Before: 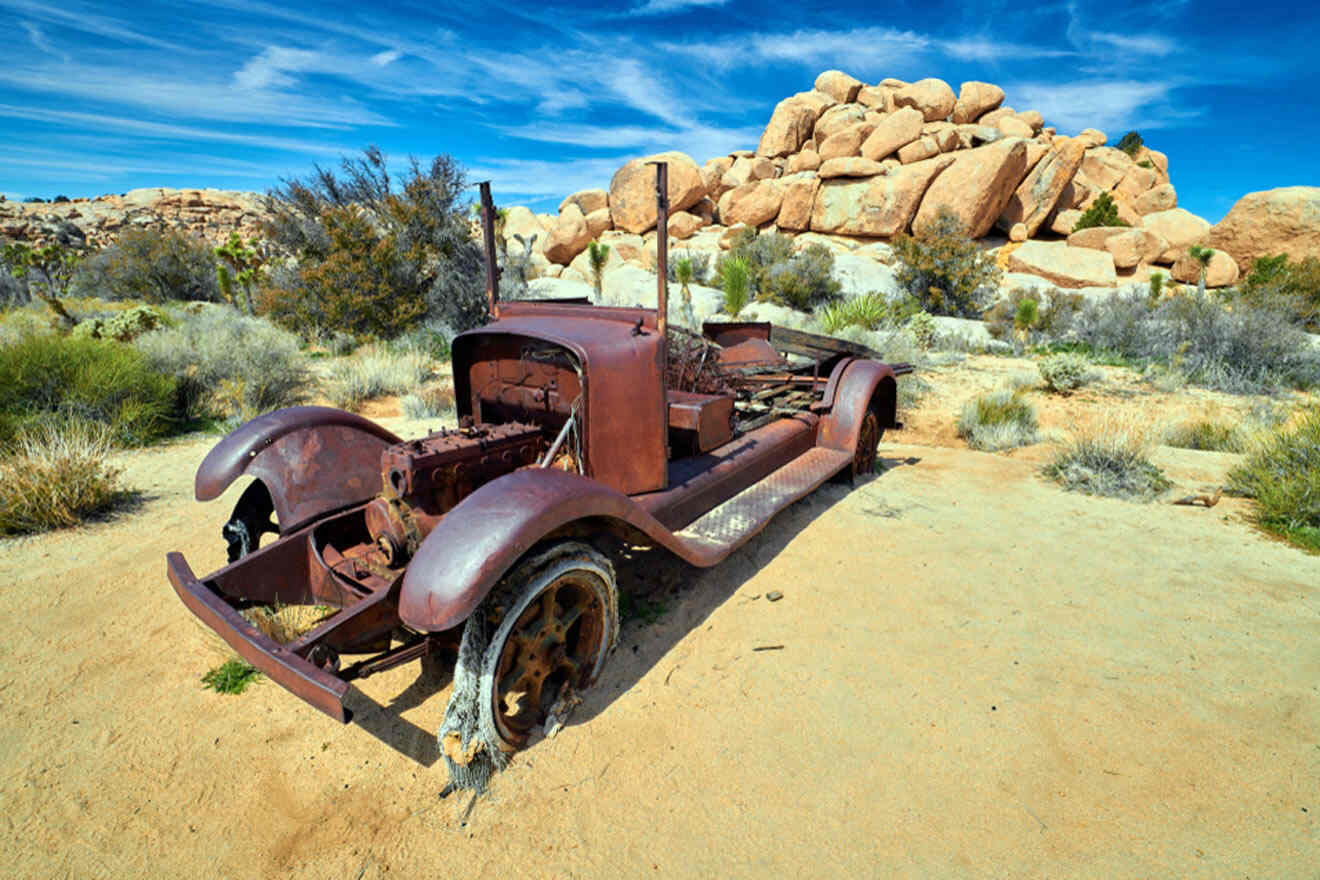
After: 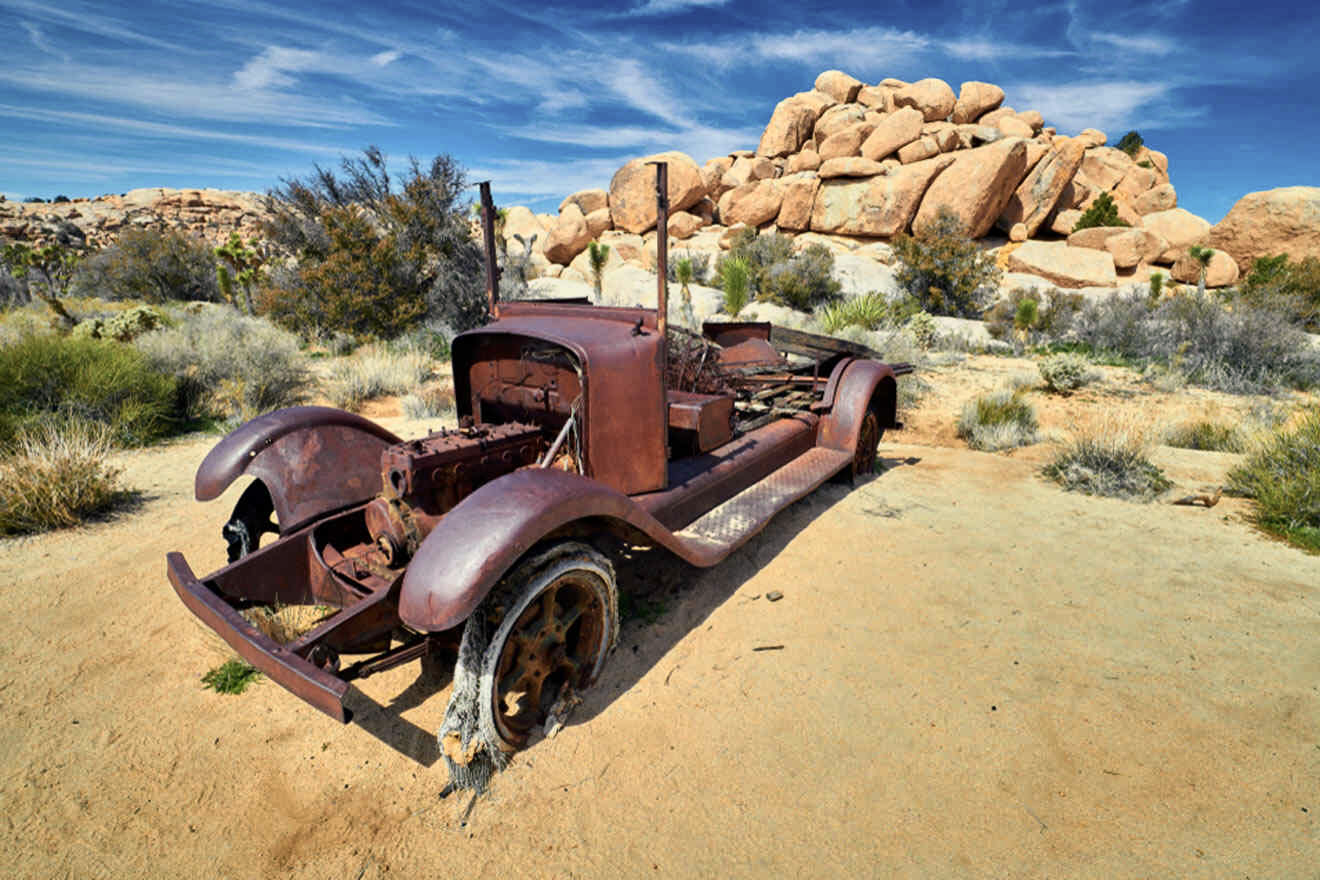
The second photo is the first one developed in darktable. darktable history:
color correction: highlights a* 7.29, highlights b* 4.42
shadows and highlights: soften with gaussian
exposure: exposure -0.143 EV, compensate highlight preservation false
contrast brightness saturation: contrast 0.109, saturation -0.169
